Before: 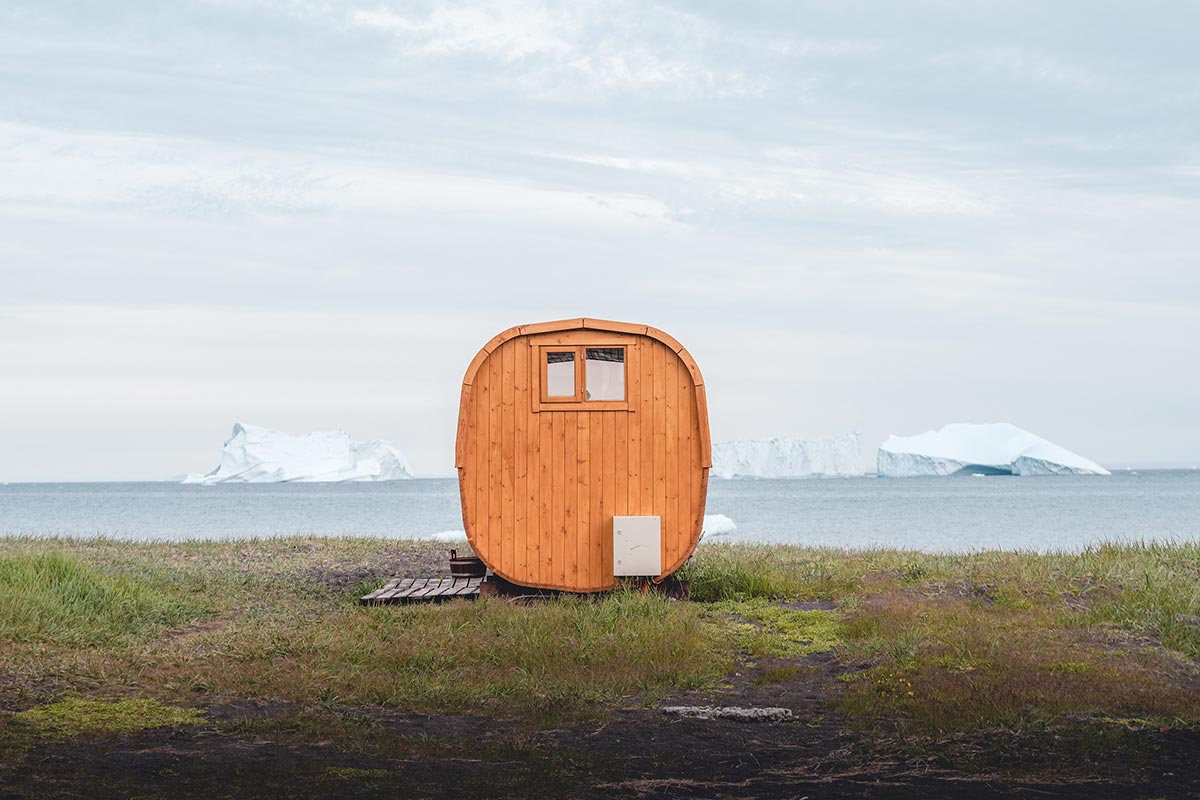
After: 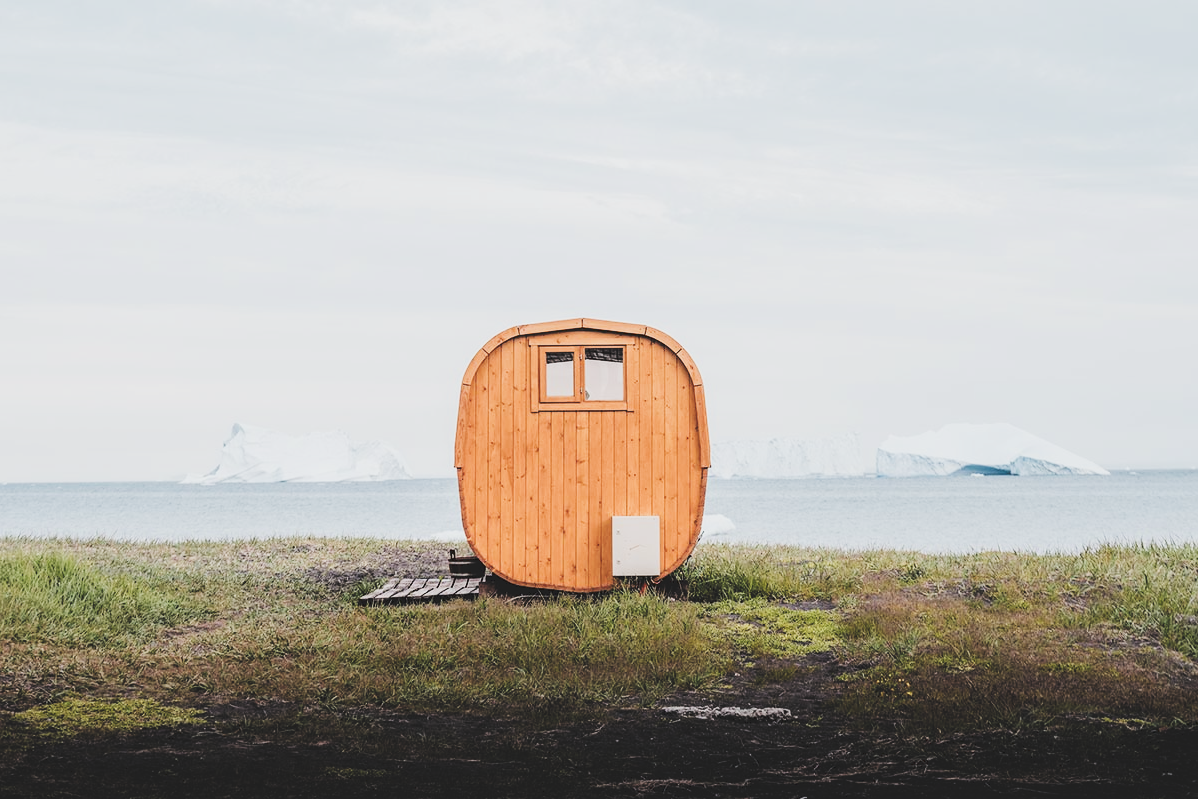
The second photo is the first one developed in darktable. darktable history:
tone curve: curves: ch0 [(0, 0) (0.003, 0.117) (0.011, 0.125) (0.025, 0.133) (0.044, 0.144) (0.069, 0.152) (0.1, 0.167) (0.136, 0.186) (0.177, 0.21) (0.224, 0.244) (0.277, 0.295) (0.335, 0.357) (0.399, 0.445) (0.468, 0.531) (0.543, 0.629) (0.623, 0.716) (0.709, 0.803) (0.801, 0.876) (0.898, 0.939) (1, 1)], preserve colors none
filmic rgb: black relative exposure -5.14 EV, white relative exposure 4 EV, hardness 2.89, contrast 1.183
crop and rotate: left 0.12%, bottom 0.009%
contrast brightness saturation: saturation -0.169
tone equalizer: on, module defaults
